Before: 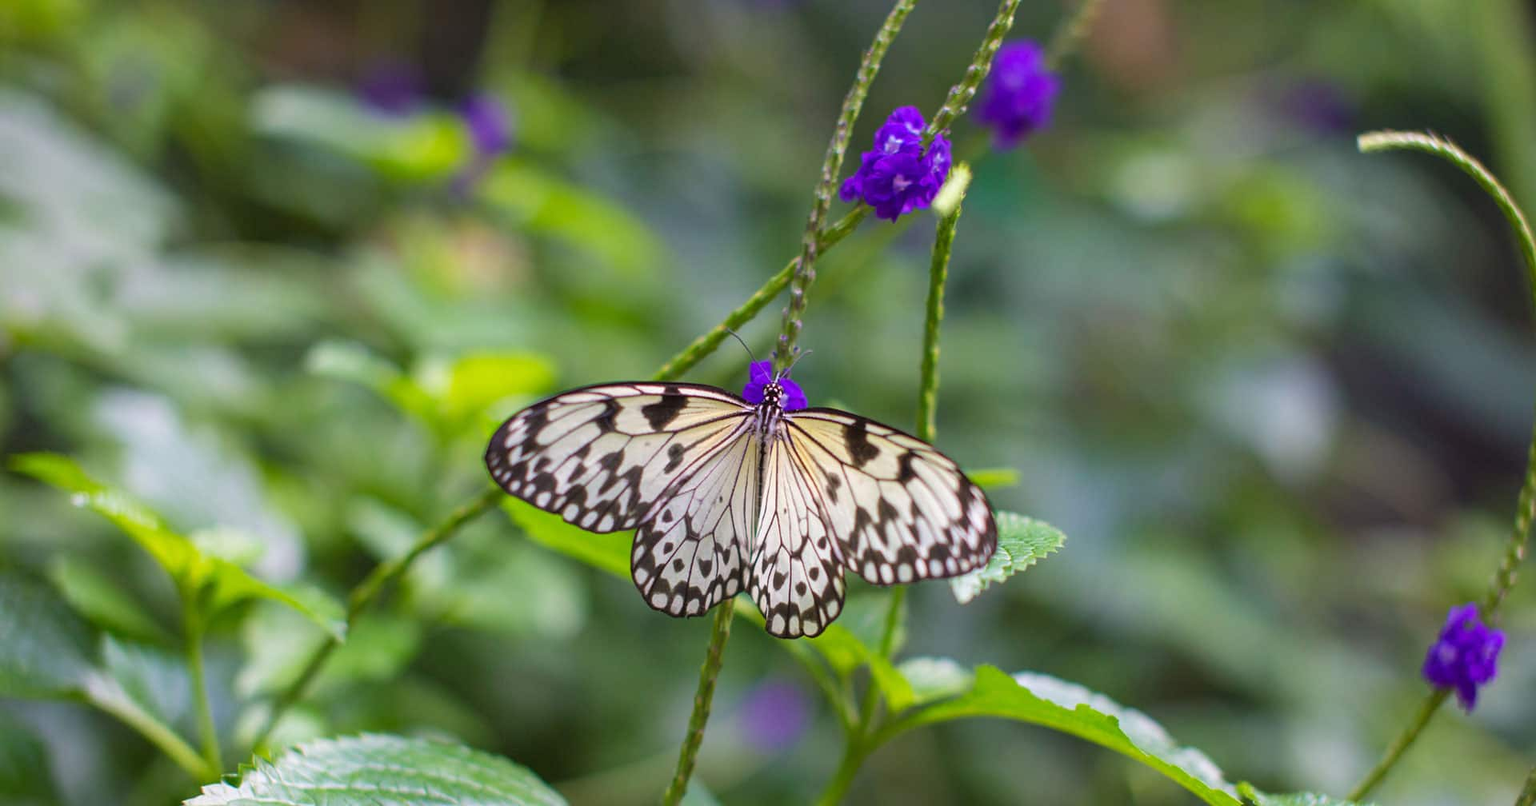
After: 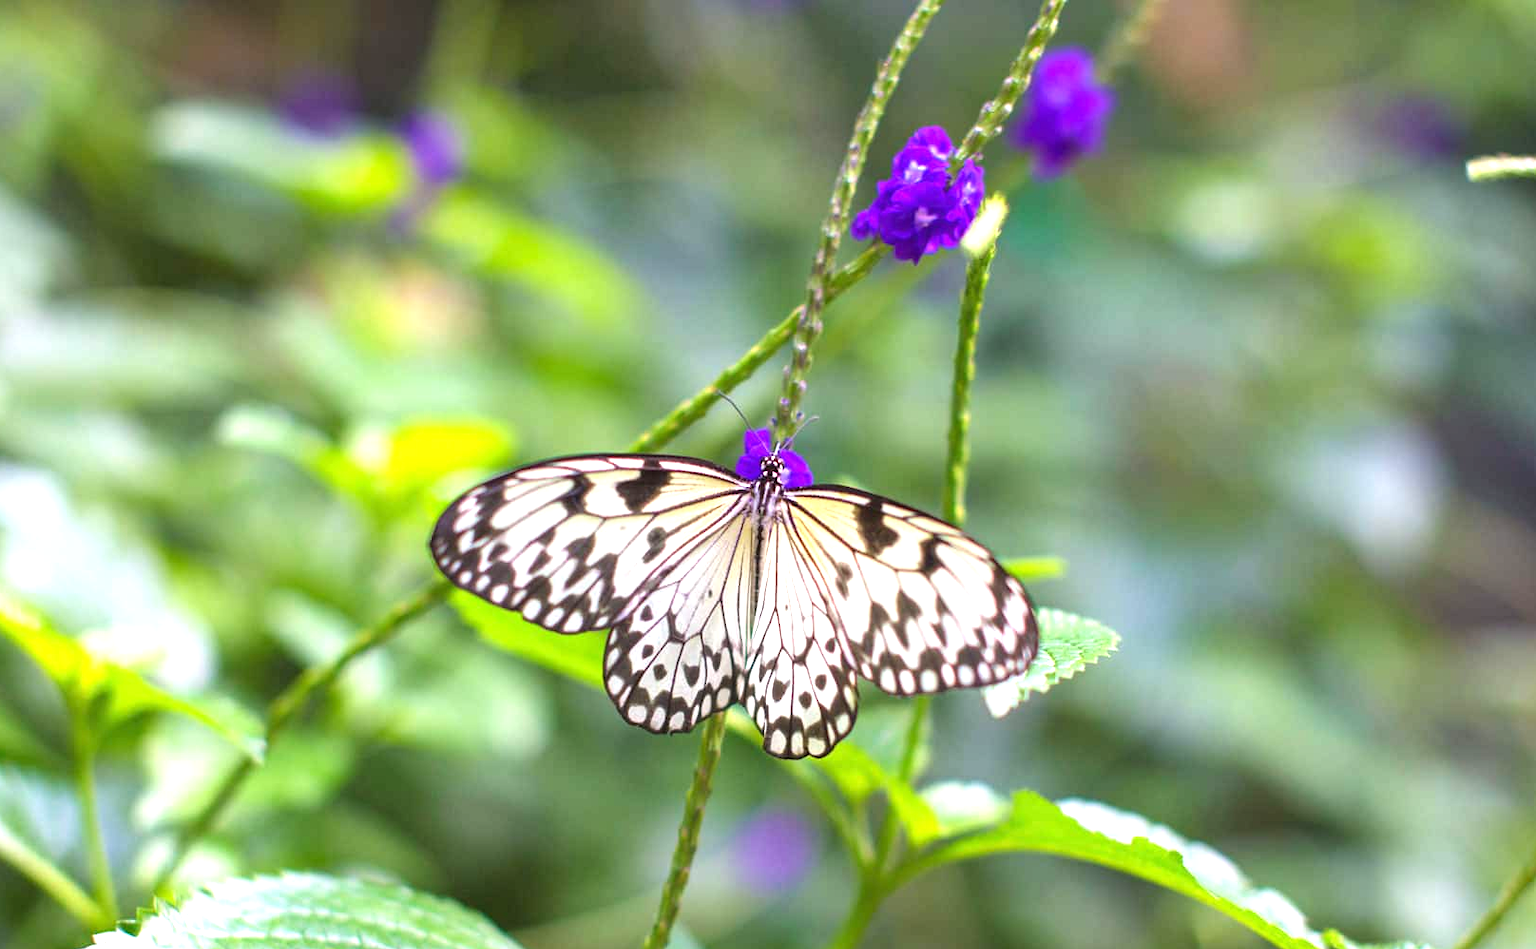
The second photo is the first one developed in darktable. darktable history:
crop: left 8.026%, right 7.374%
exposure: black level correction 0, exposure 1 EV, compensate exposure bias true, compensate highlight preservation false
